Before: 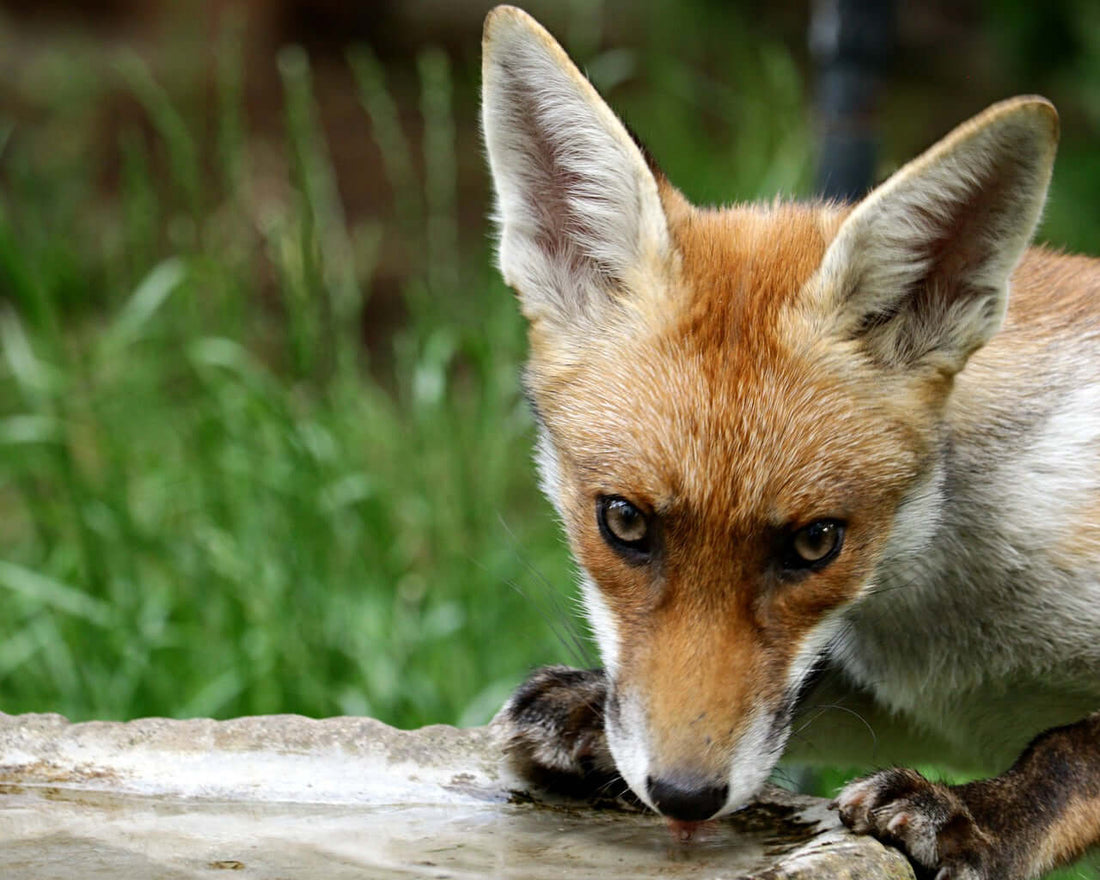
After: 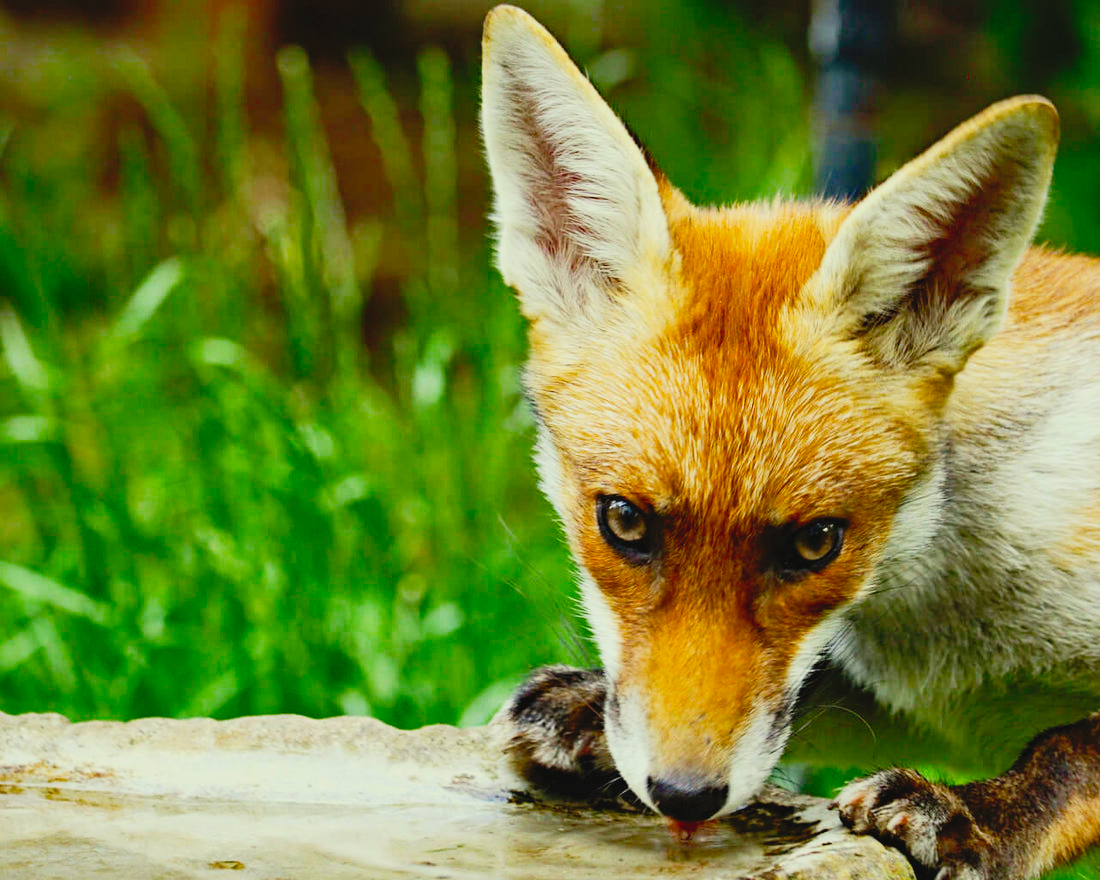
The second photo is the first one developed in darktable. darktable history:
shadows and highlights: highlights color adjustment 56.03%
contrast brightness saturation: contrast 0.203, brightness 0.167, saturation 0.223
color balance rgb: perceptual saturation grading › global saturation 18.153%, saturation formula JzAzBz (2021)
haze removal: adaptive false
tone curve: curves: ch0 [(0, 0.022) (0.114, 0.088) (0.282, 0.316) (0.446, 0.511) (0.613, 0.693) (0.786, 0.843) (0.999, 0.949)]; ch1 [(0, 0) (0.395, 0.343) (0.463, 0.427) (0.486, 0.474) (0.503, 0.5) (0.535, 0.522) (0.555, 0.566) (0.594, 0.614) (0.755, 0.793) (1, 1)]; ch2 [(0, 0) (0.369, 0.388) (0.449, 0.431) (0.501, 0.5) (0.528, 0.517) (0.561, 0.59) (0.612, 0.646) (0.697, 0.721) (1, 1)], preserve colors none
color correction: highlights a* -5.84, highlights b* 10.84
